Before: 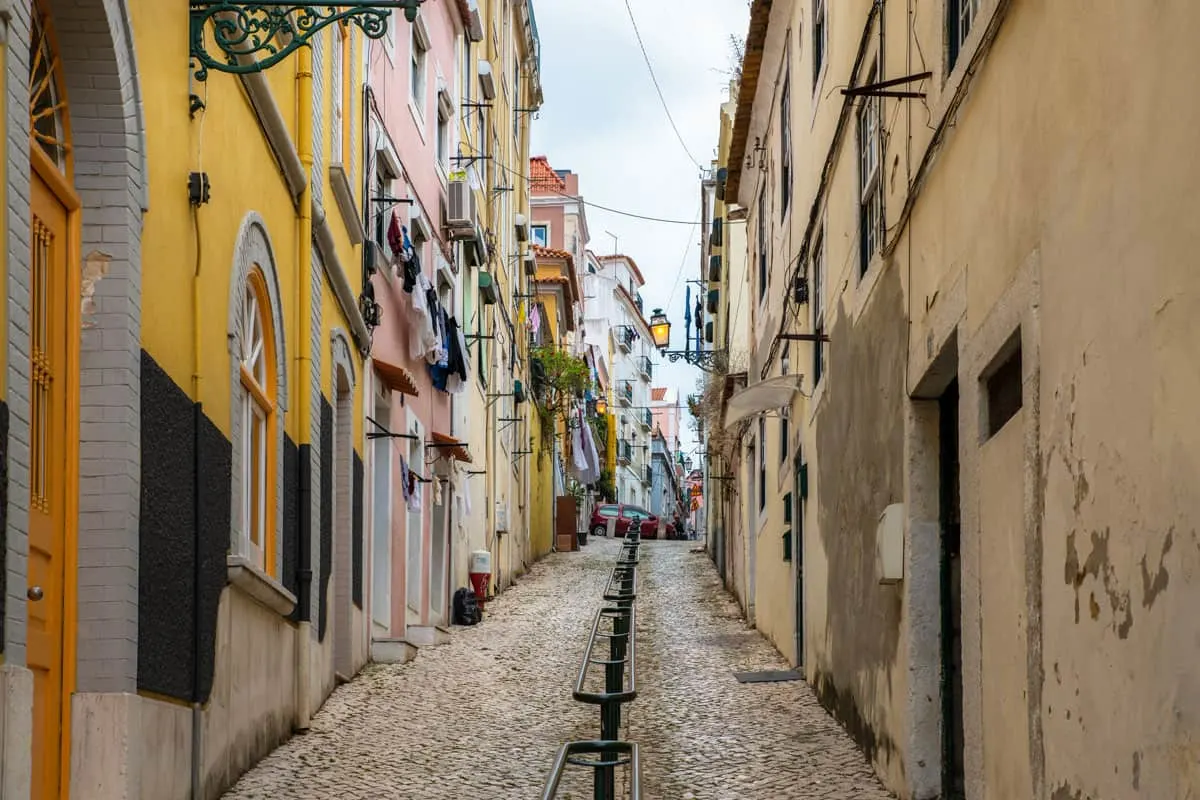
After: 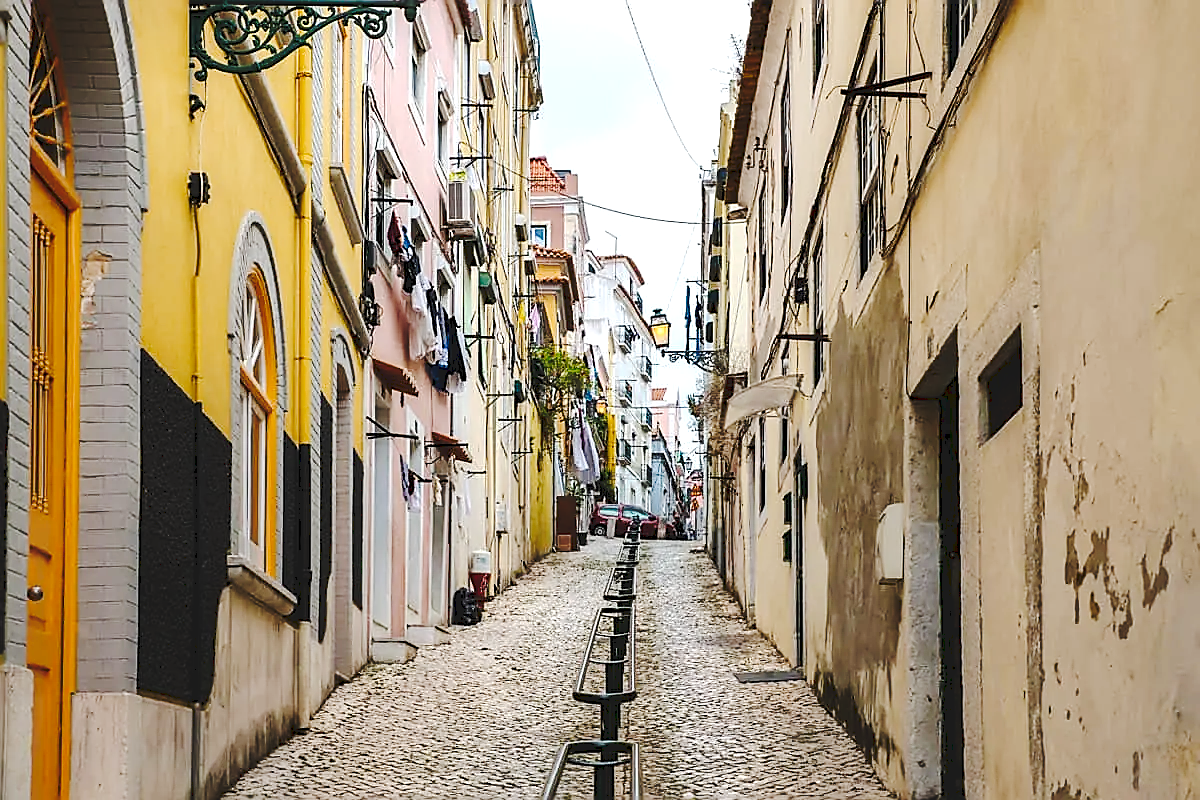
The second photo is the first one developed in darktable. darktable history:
tone equalizer: -8 EV -0.417 EV, -7 EV -0.389 EV, -6 EV -0.333 EV, -5 EV -0.222 EV, -3 EV 0.222 EV, -2 EV 0.333 EV, -1 EV 0.389 EV, +0 EV 0.417 EV, edges refinement/feathering 500, mask exposure compensation -1.57 EV, preserve details no
sharpen: radius 1.4, amount 1.25, threshold 0.7
tone curve: curves: ch0 [(0, 0) (0.003, 0.096) (0.011, 0.097) (0.025, 0.096) (0.044, 0.099) (0.069, 0.109) (0.1, 0.129) (0.136, 0.149) (0.177, 0.176) (0.224, 0.22) (0.277, 0.288) (0.335, 0.385) (0.399, 0.49) (0.468, 0.581) (0.543, 0.661) (0.623, 0.729) (0.709, 0.79) (0.801, 0.849) (0.898, 0.912) (1, 1)], preserve colors none
shadows and highlights: shadows 52.34, highlights -28.23, soften with gaussian
